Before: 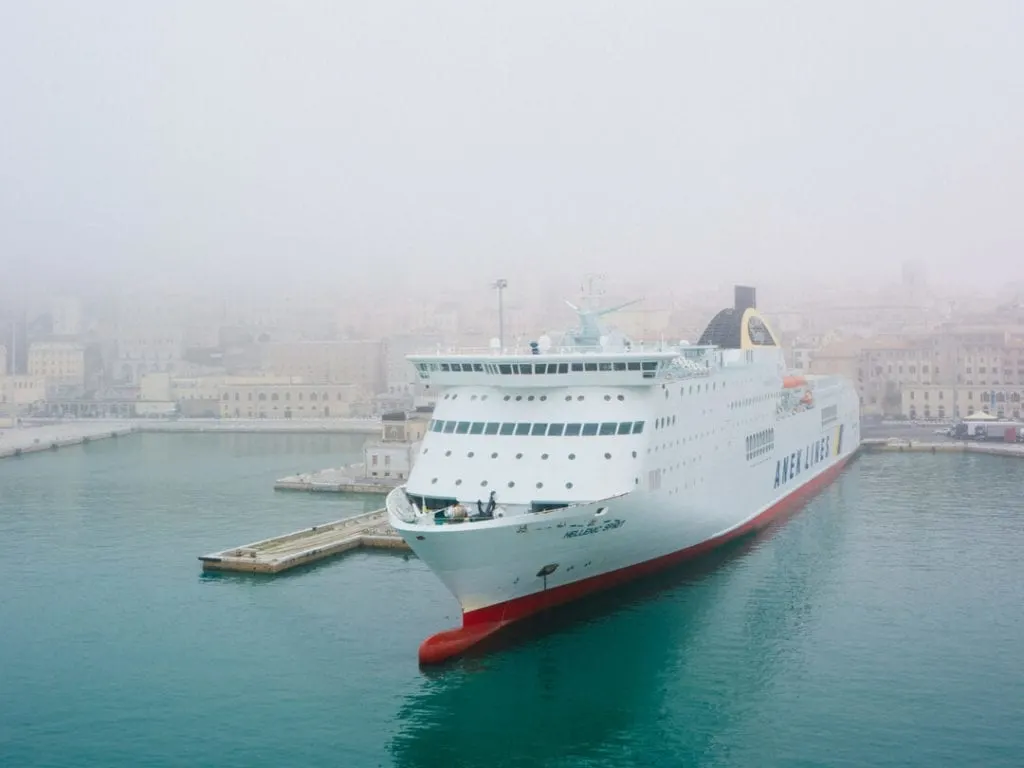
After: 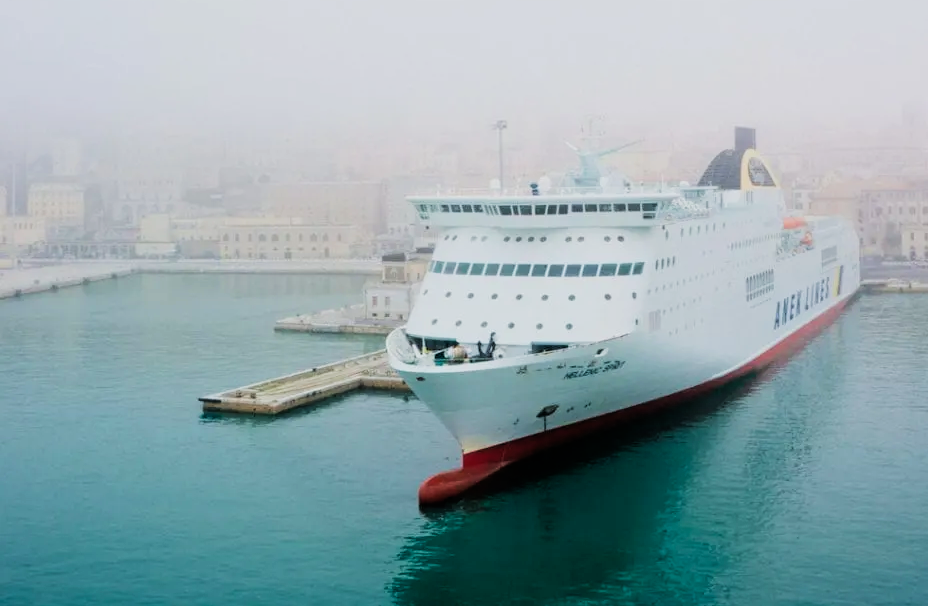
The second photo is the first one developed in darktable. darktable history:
filmic rgb: black relative exposure -5.08 EV, white relative exposure 3.52 EV, hardness 3.18, contrast 1.298, highlights saturation mix -49.73%
crop: top 20.802%, right 9.37%, bottom 0.251%
velvia: on, module defaults
